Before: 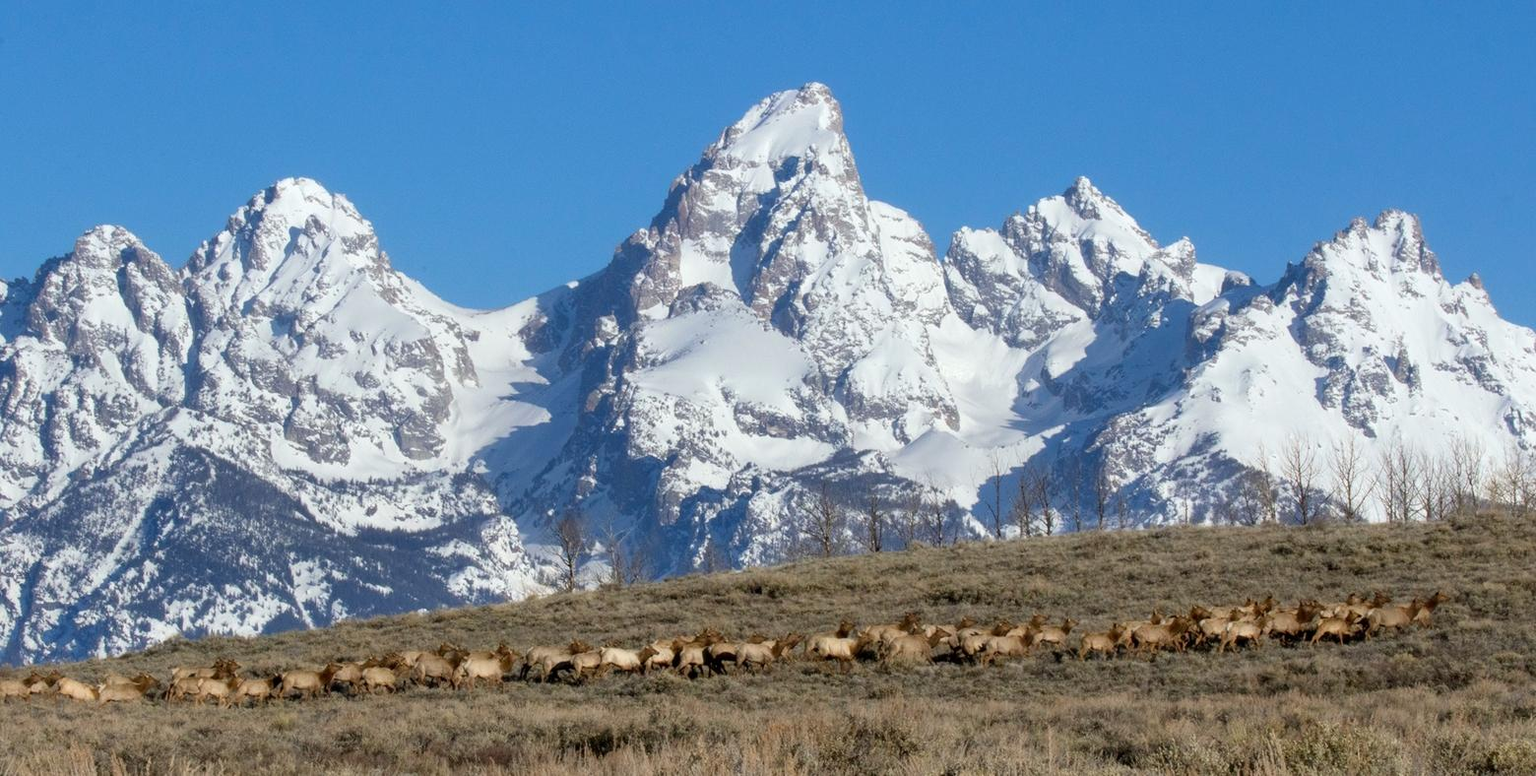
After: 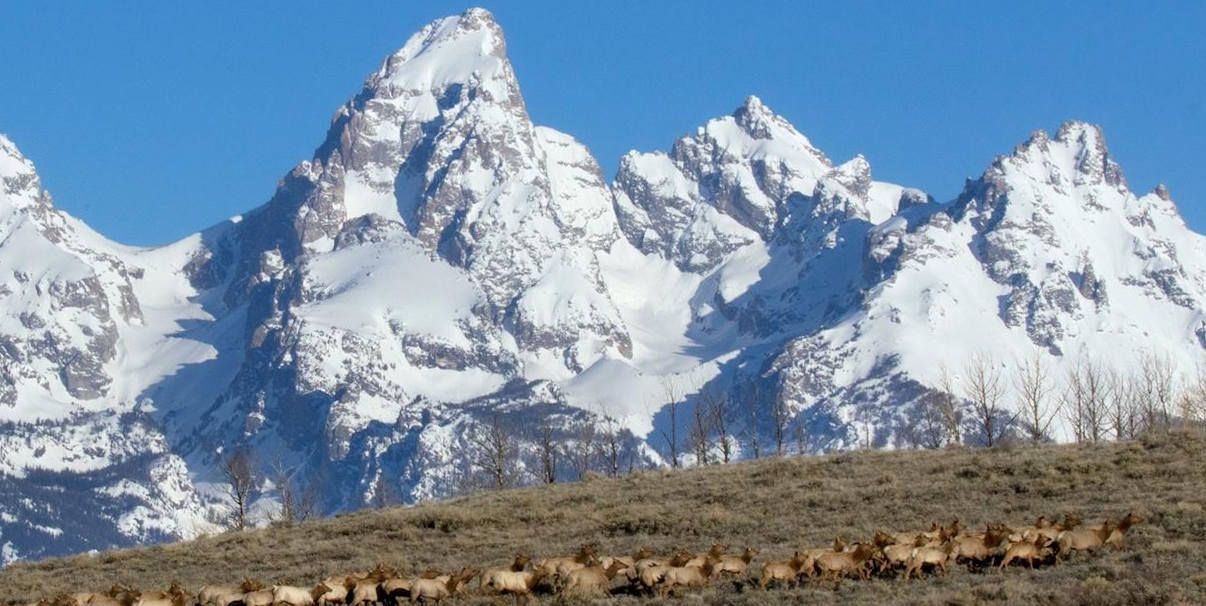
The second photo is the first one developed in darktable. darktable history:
rotate and perspective: rotation -1.32°, lens shift (horizontal) -0.031, crop left 0.015, crop right 0.985, crop top 0.047, crop bottom 0.982
crop and rotate: left 20.74%, top 7.912%, right 0.375%, bottom 13.378%
